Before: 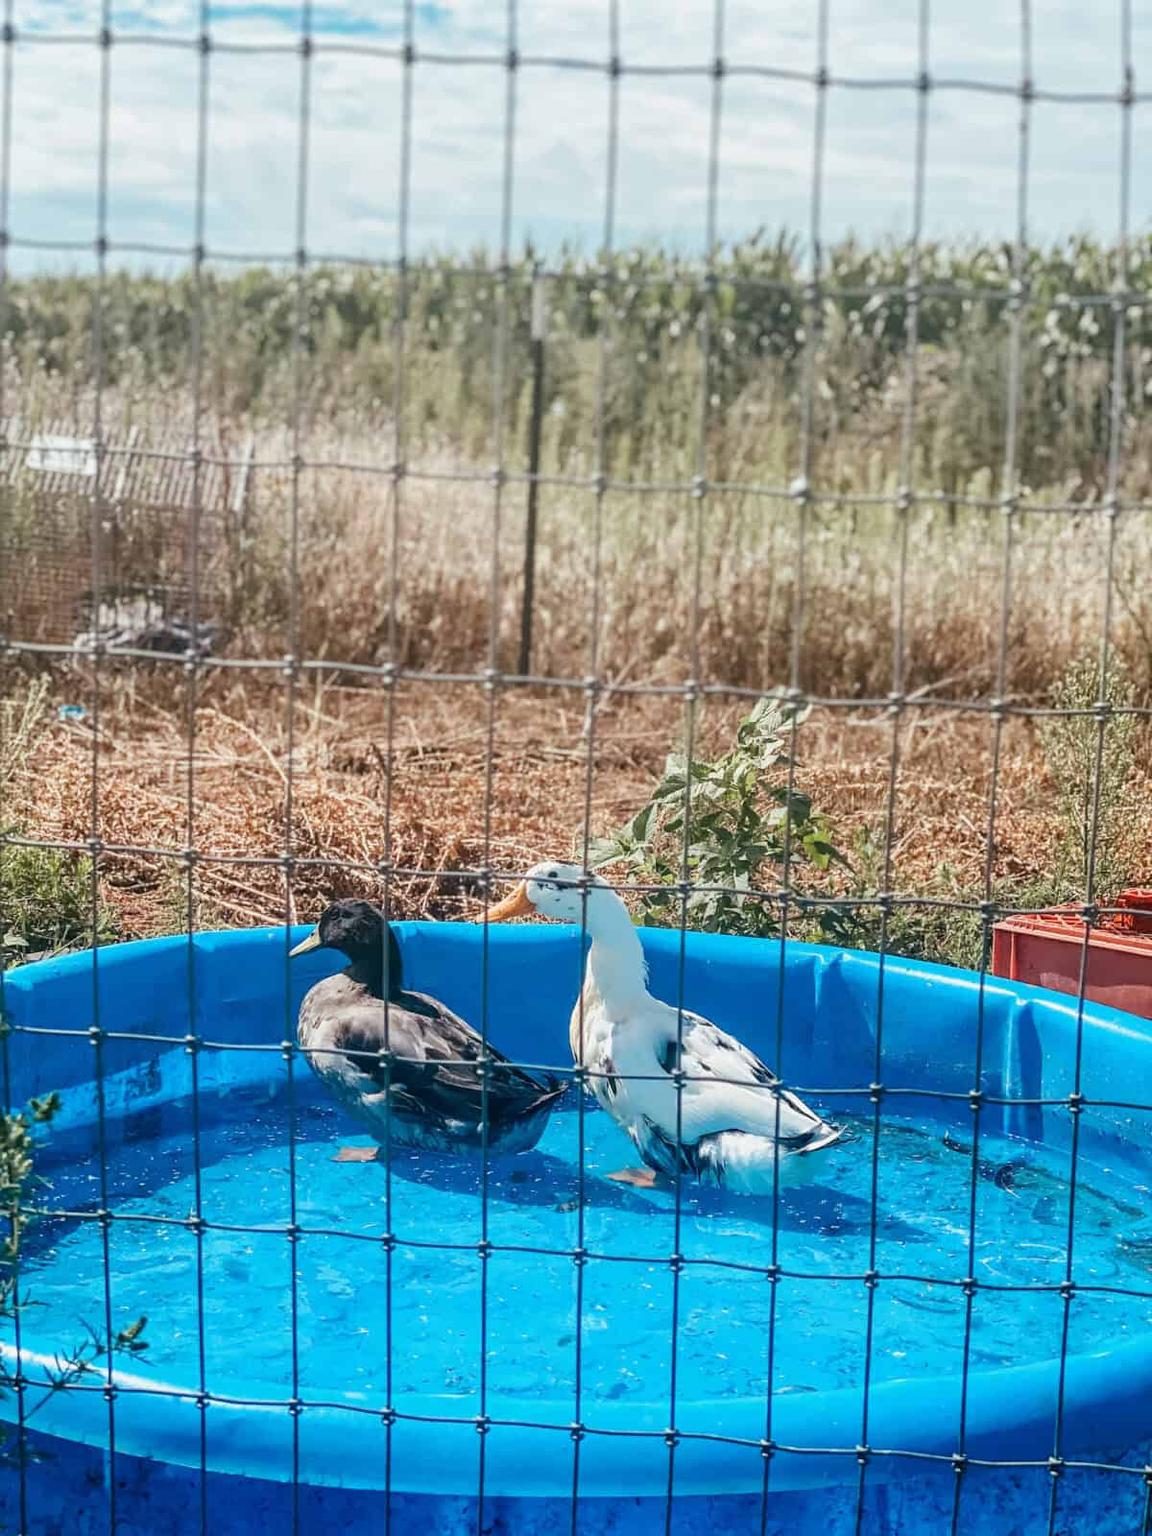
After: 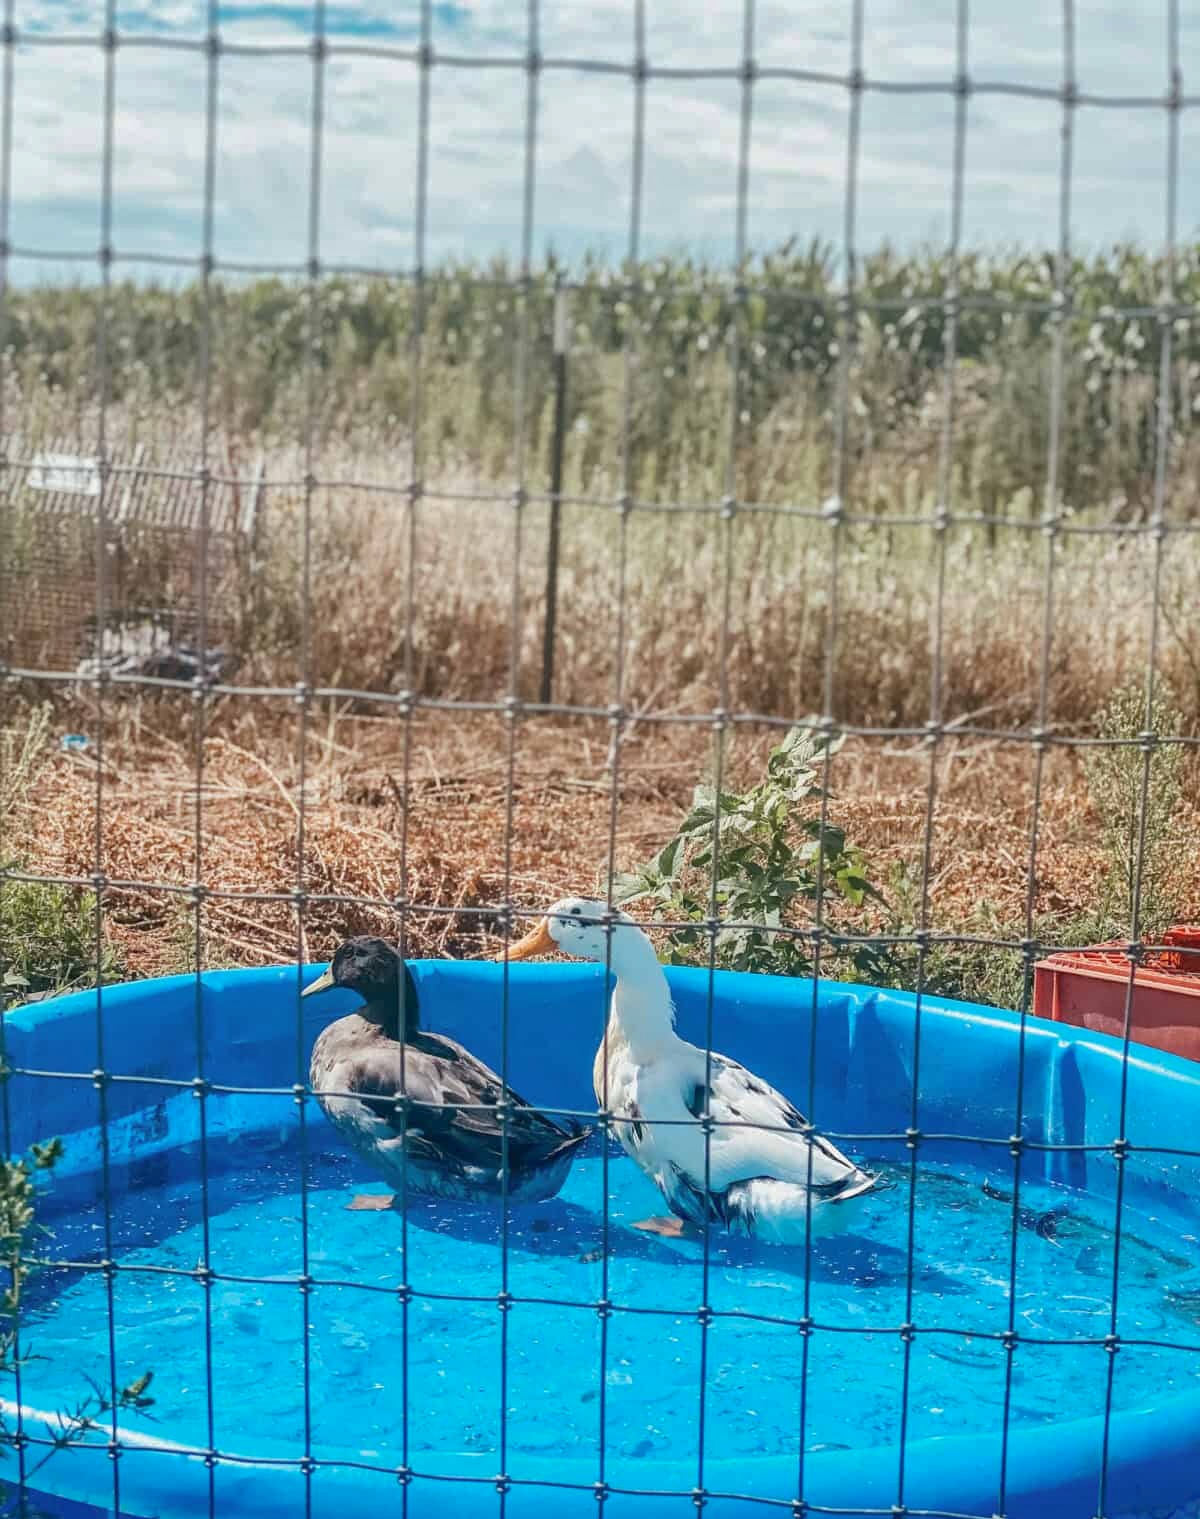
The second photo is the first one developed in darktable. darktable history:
exposure: exposure 0.023 EV, compensate highlight preservation false
shadows and highlights: on, module defaults
crop and rotate: top 0.006%, bottom 5.047%
